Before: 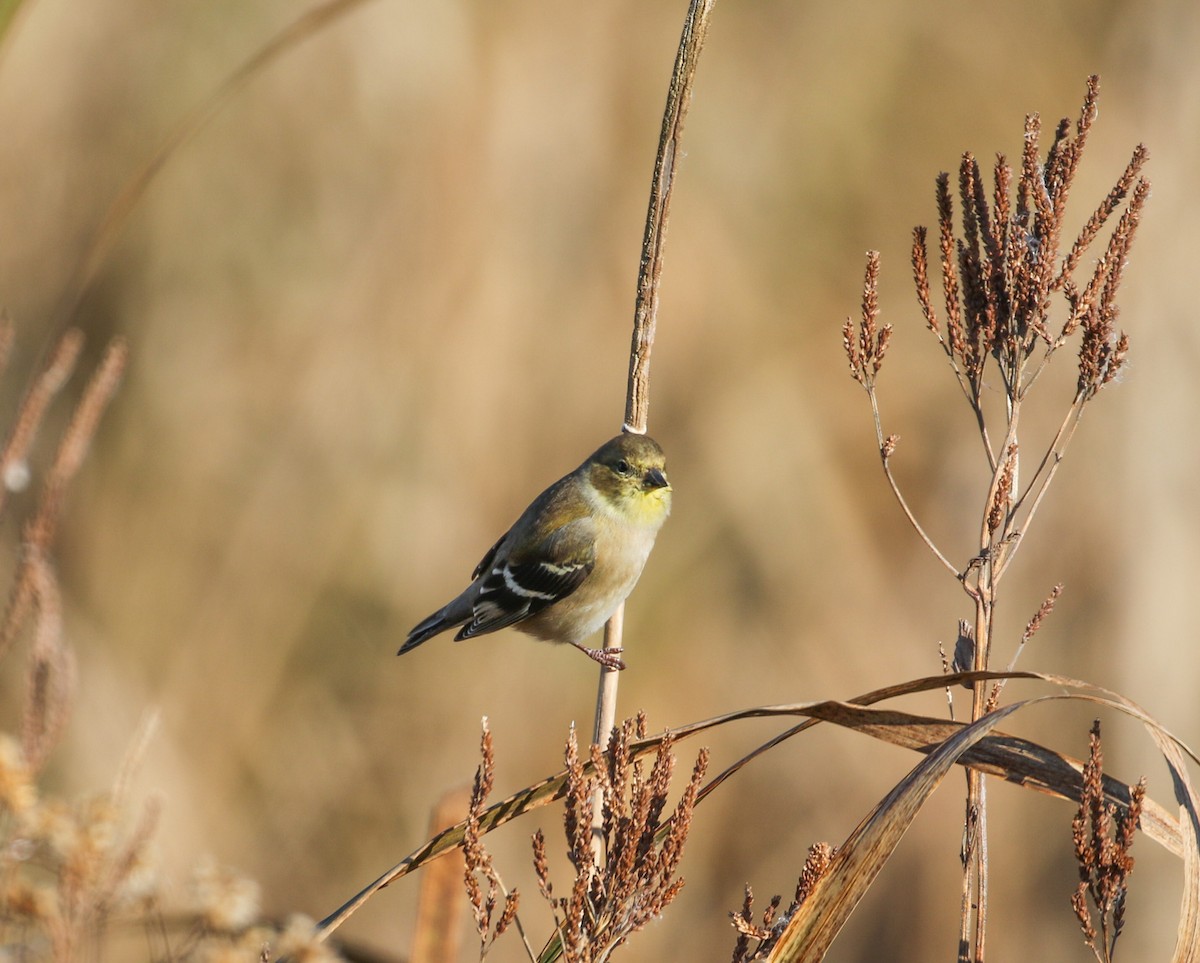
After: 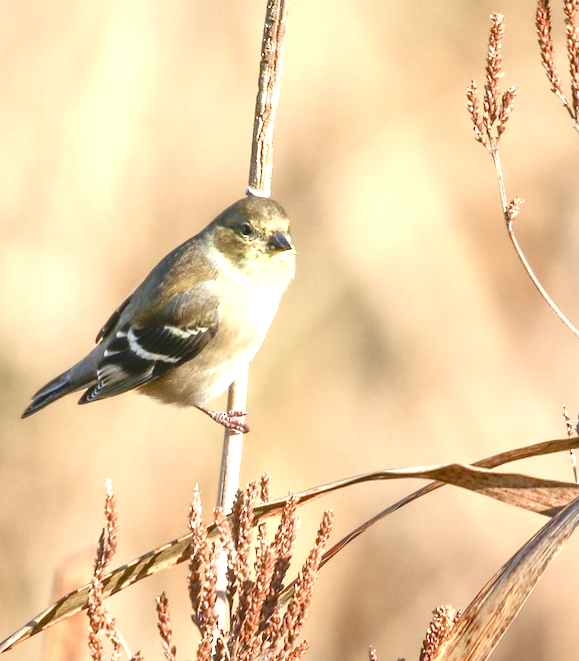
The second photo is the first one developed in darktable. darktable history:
color balance rgb: shadows lift › chroma 1%, shadows lift › hue 113°, highlights gain › chroma 0.2%, highlights gain › hue 333°, perceptual saturation grading › global saturation 20%, perceptual saturation grading › highlights -50%, perceptual saturation grading › shadows 25%, contrast -10%
exposure: black level correction 0, exposure 1.45 EV, compensate exposure bias true, compensate highlight preservation false
crop: left 31.379%, top 24.658%, right 20.326%, bottom 6.628%
